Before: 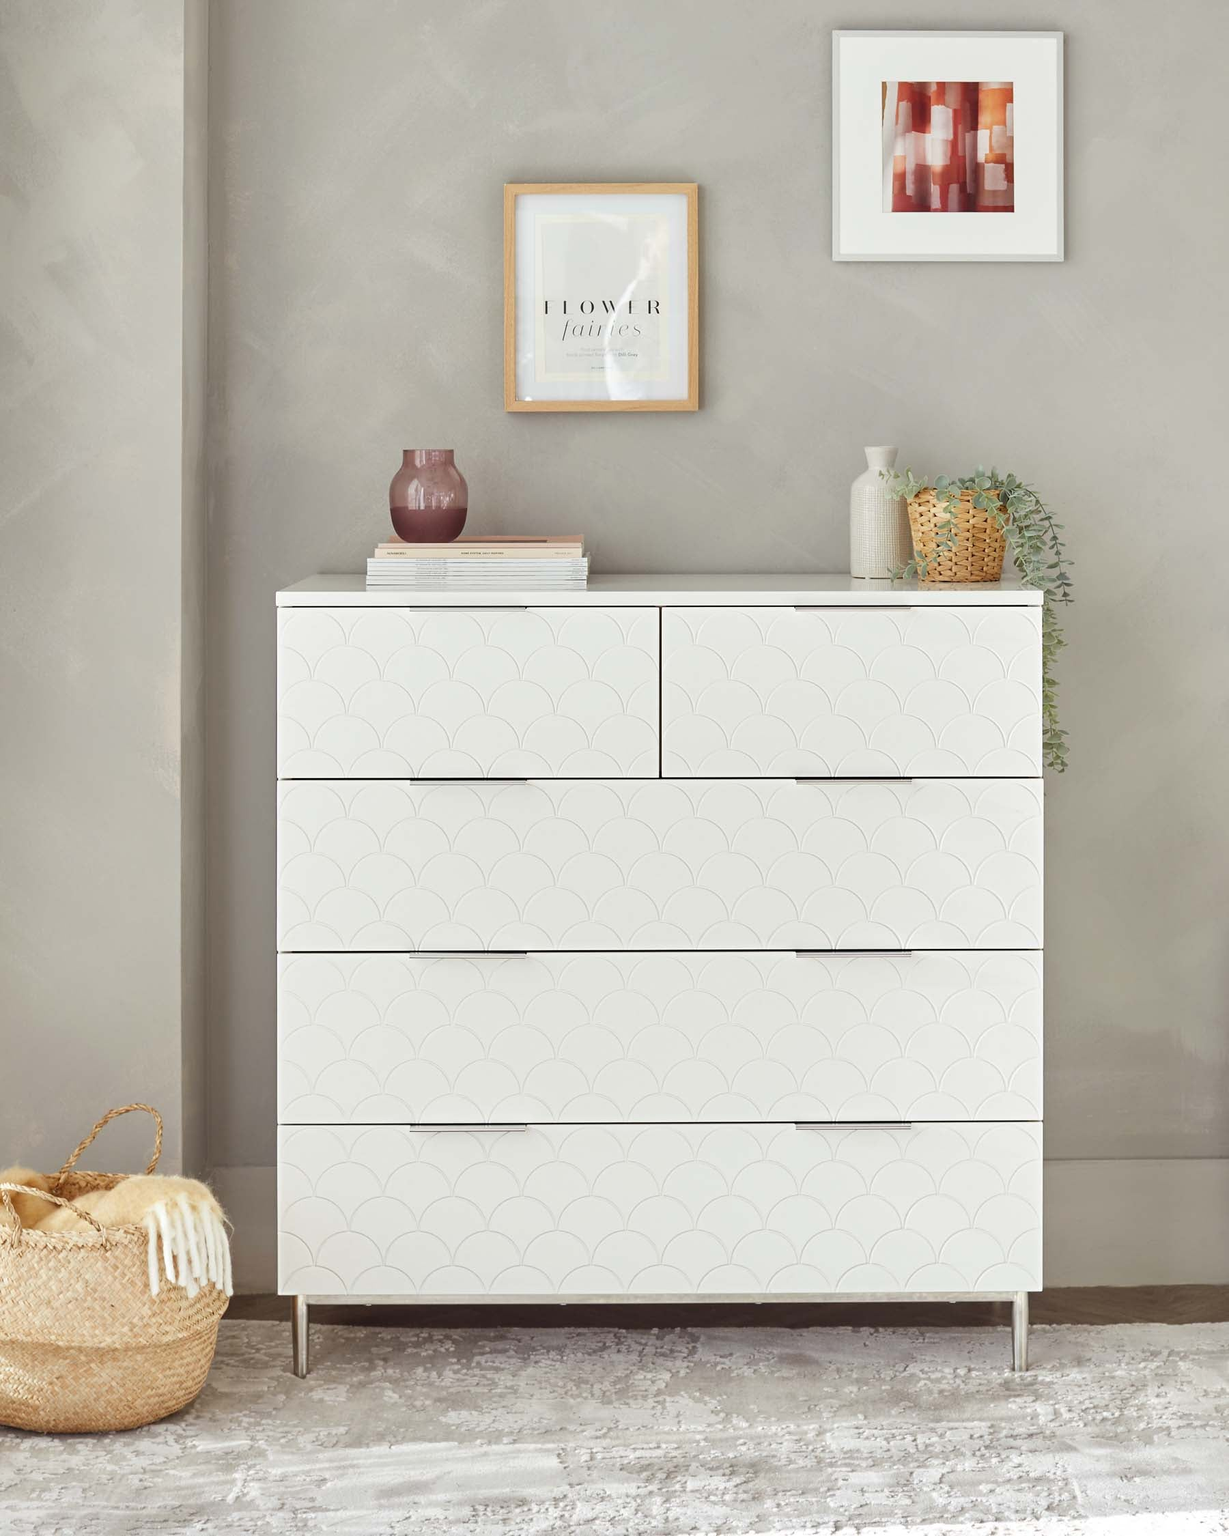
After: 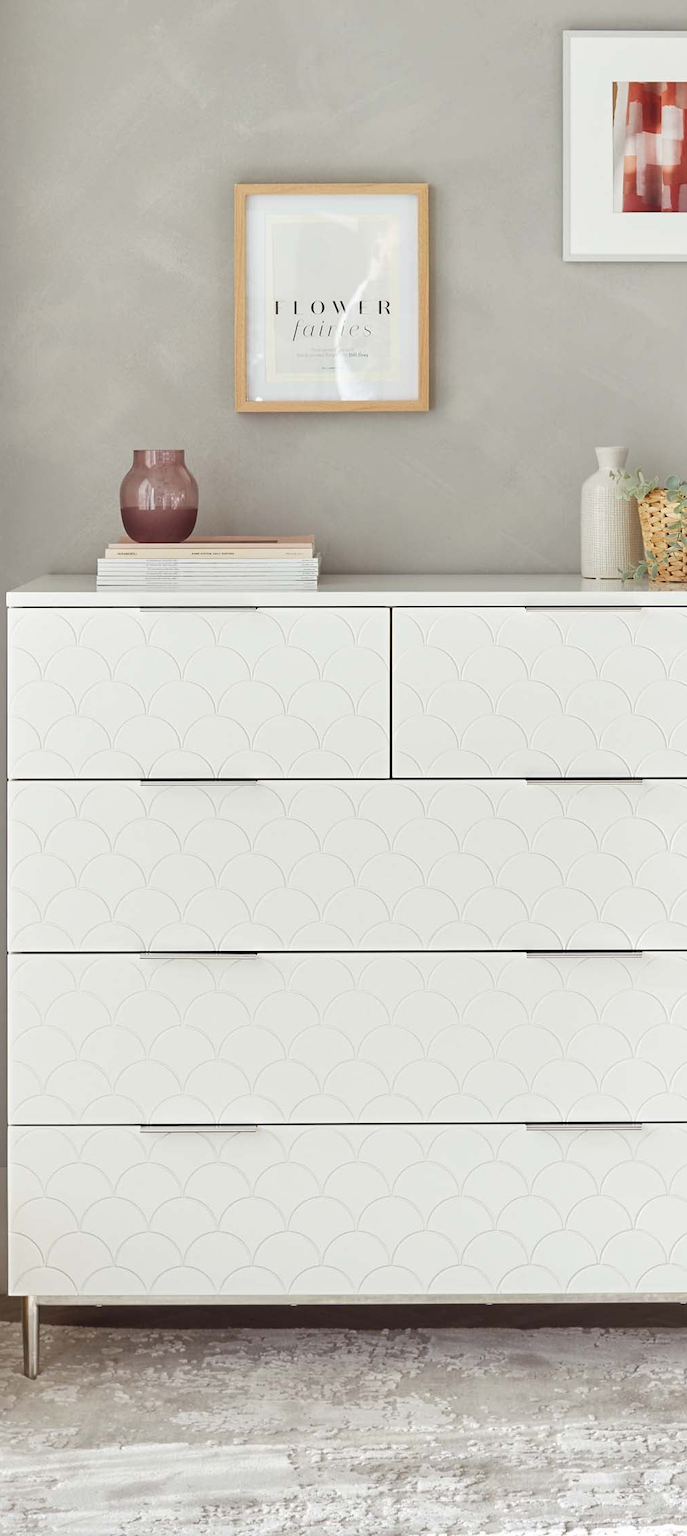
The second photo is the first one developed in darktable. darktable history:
crop: left 21.962%, right 22.137%, bottom 0.002%
